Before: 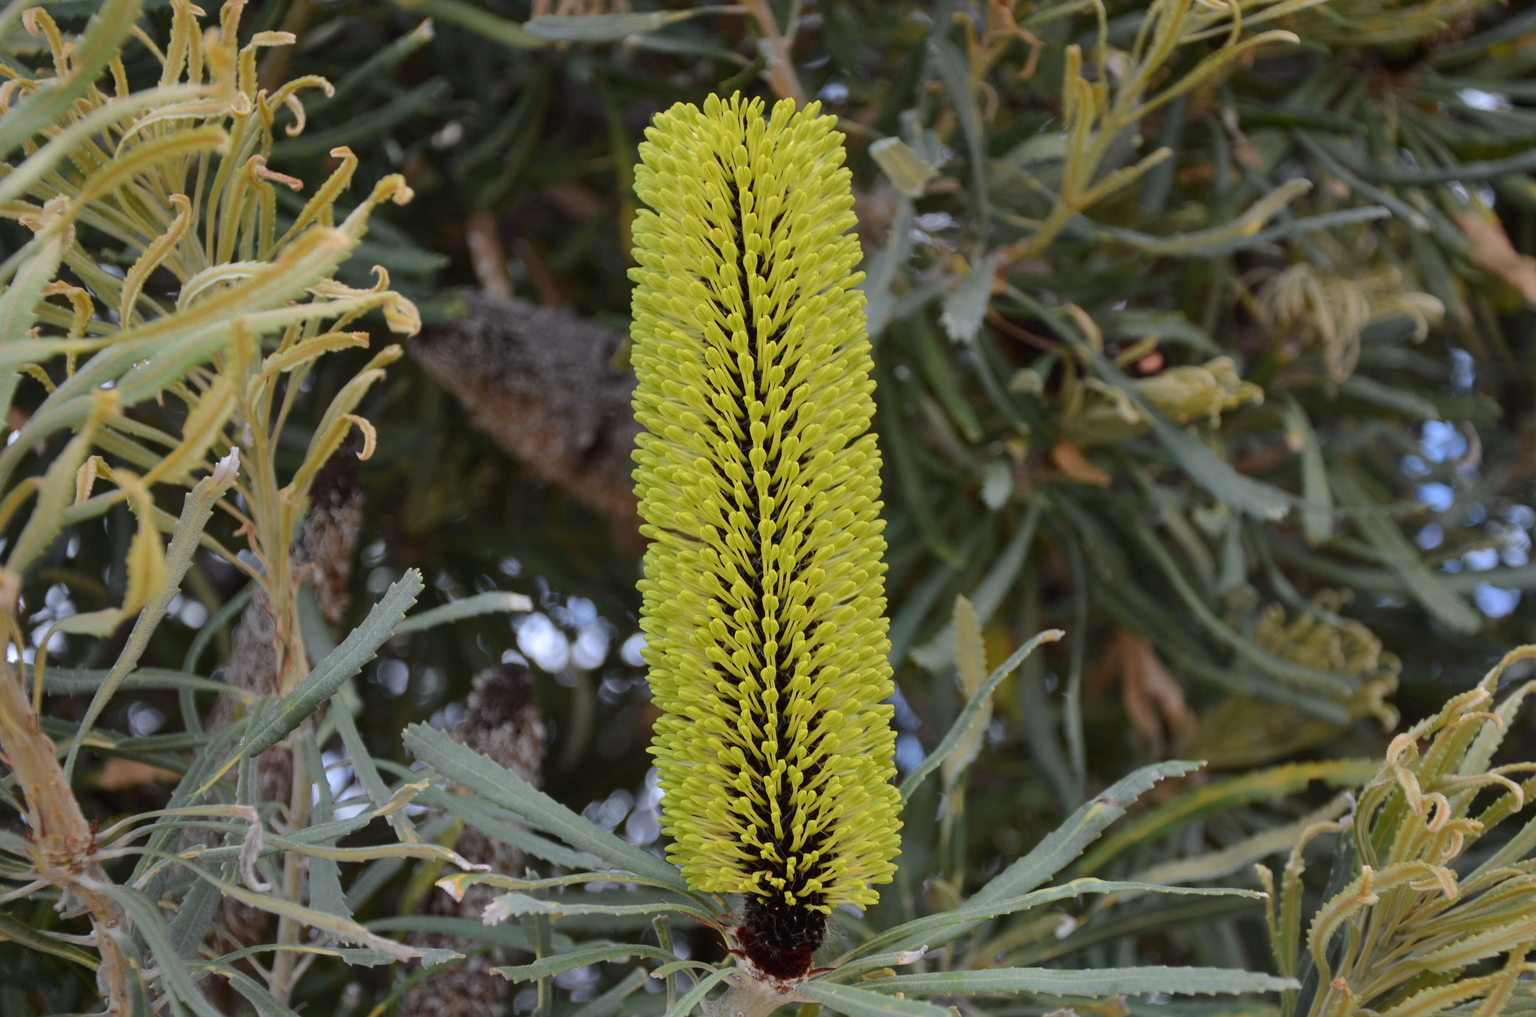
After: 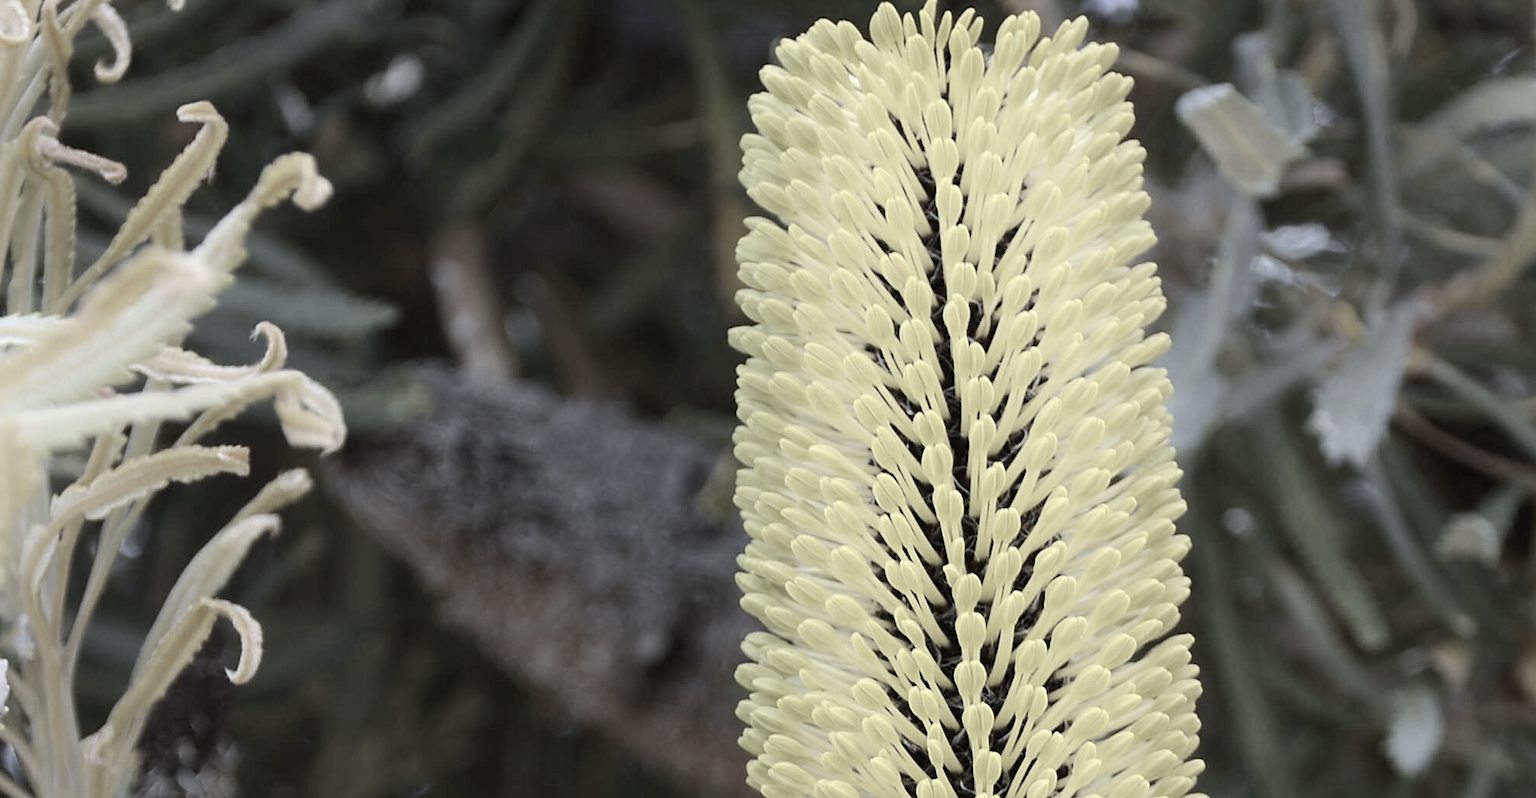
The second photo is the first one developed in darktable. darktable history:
crop: left 15.306%, top 9.065%, right 30.789%, bottom 48.638%
color contrast: green-magenta contrast 0.8, blue-yellow contrast 1.1, unbound 0
white balance: red 0.931, blue 1.11
exposure: black level correction 0.001, exposure 0.5 EV, compensate exposure bias true, compensate highlight preservation false
sharpen: radius 1.864, amount 0.398, threshold 1.271
shadows and highlights: shadows -21.3, highlights 100, soften with gaussian
color correction: saturation 0.3
